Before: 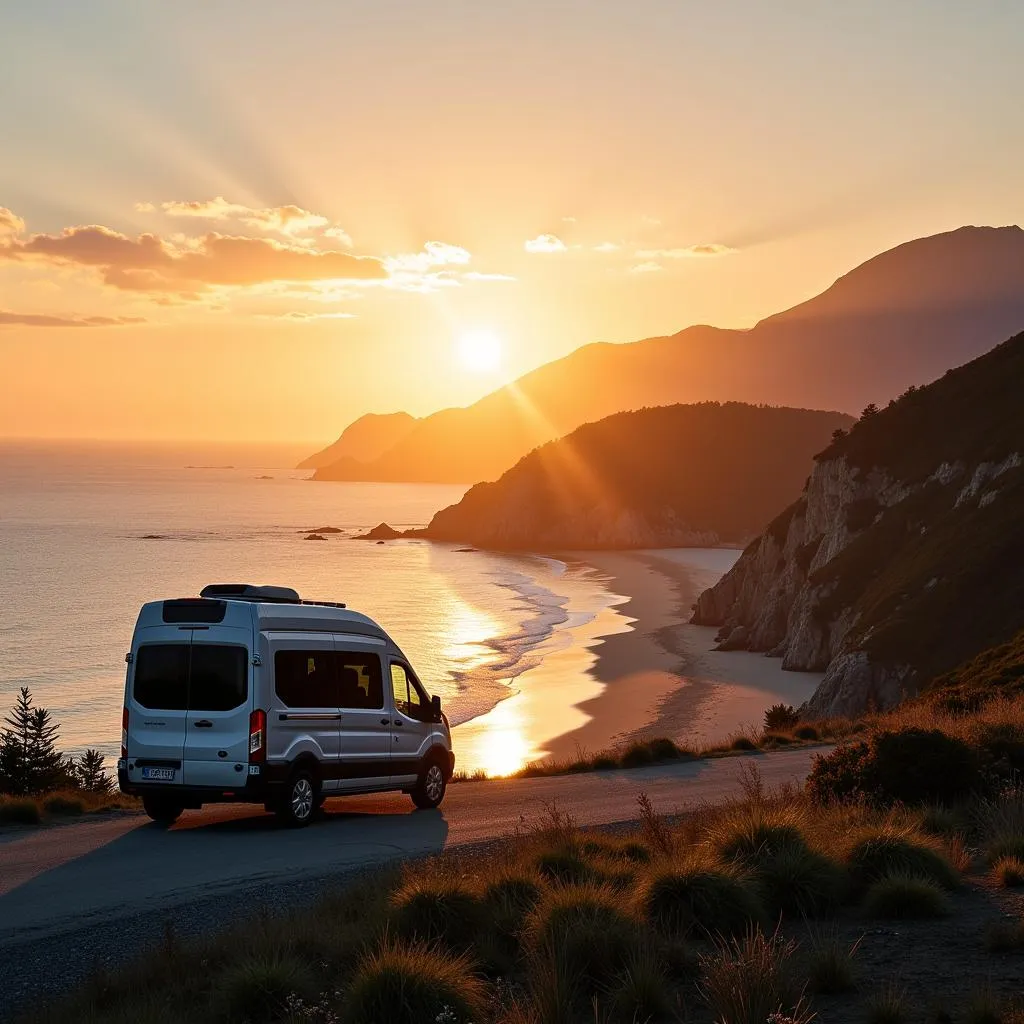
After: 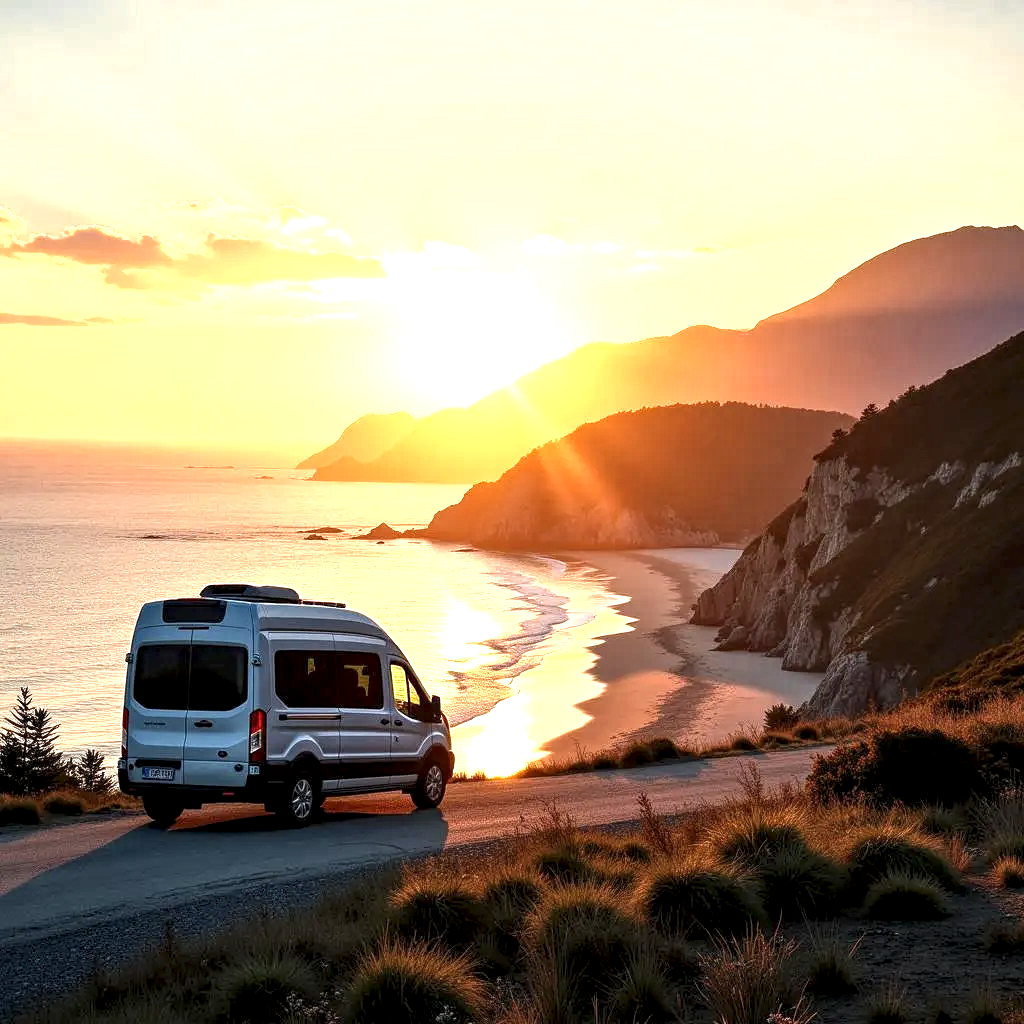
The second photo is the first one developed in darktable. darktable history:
local contrast: highlights 107%, shadows 102%, detail 199%, midtone range 0.2
exposure: black level correction 0, exposure 1.001 EV, compensate highlight preservation false
